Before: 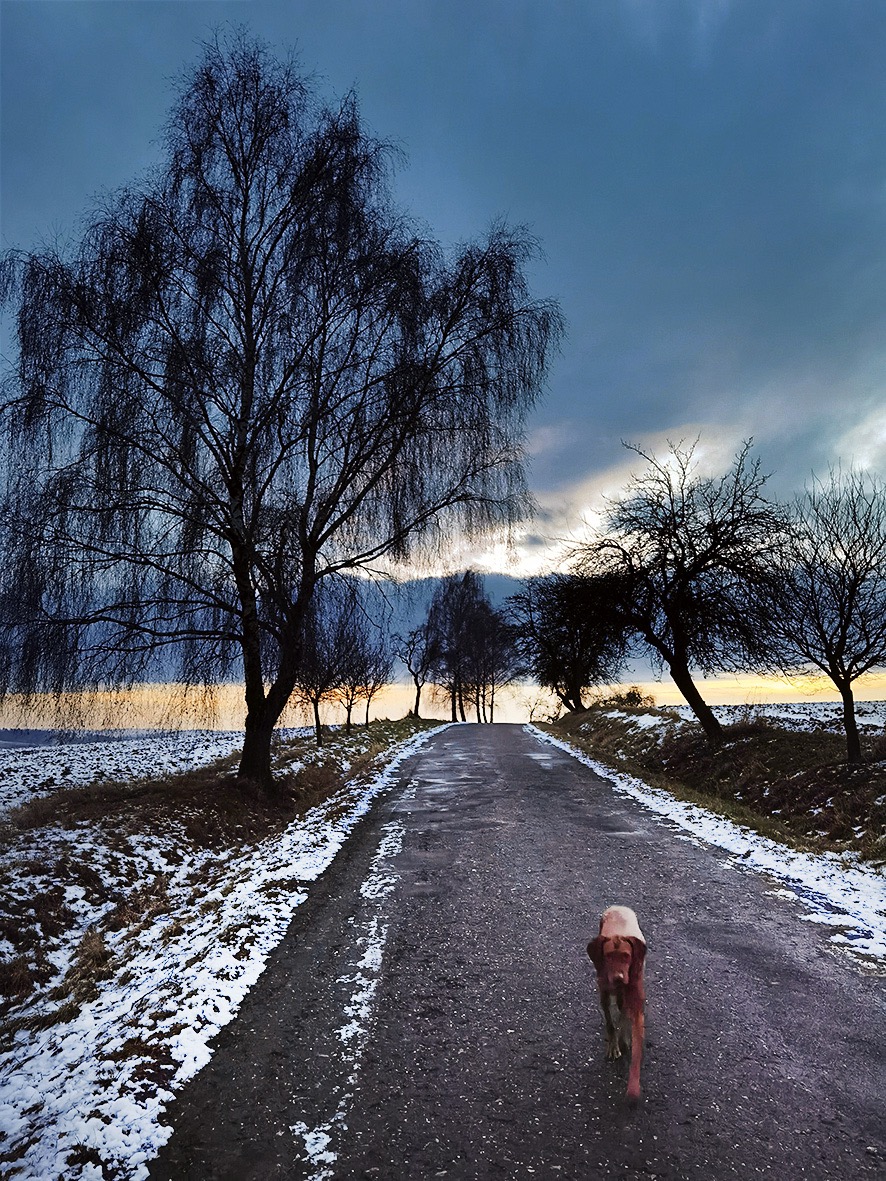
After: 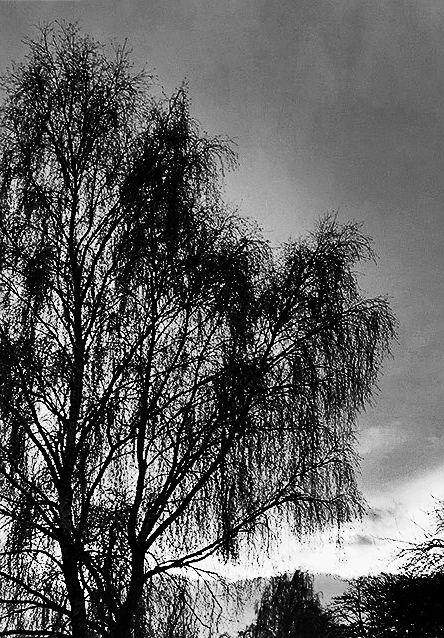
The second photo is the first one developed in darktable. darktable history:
shadows and highlights: radius 124.35, shadows 98.1, white point adjustment -2.98, highlights -98.13, soften with gaussian
velvia: on, module defaults
crop: left 19.394%, right 30.429%, bottom 45.943%
sharpen: on, module defaults
contrast brightness saturation: contrast 0.507, saturation -0.102
color calibration: output gray [0.22, 0.42, 0.37, 0], illuminant same as pipeline (D50), adaptation XYZ, x 0.346, y 0.358, temperature 5011.94 K
